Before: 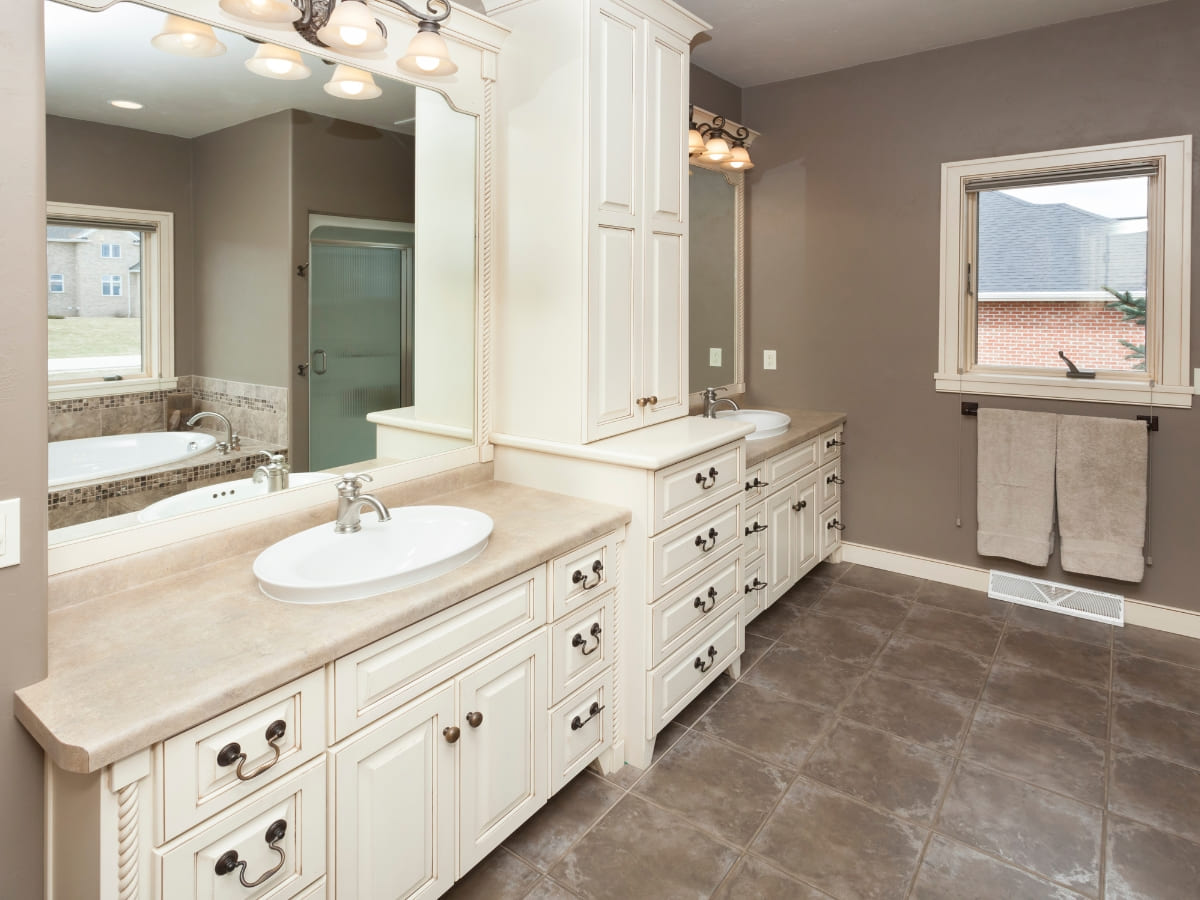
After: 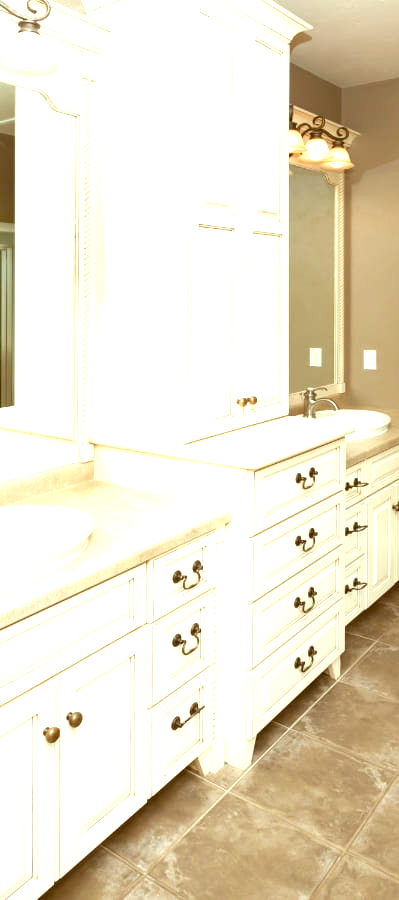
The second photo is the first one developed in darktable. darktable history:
color correction: highlights a* -5.3, highlights b* 9.8, shadows a* 9.8, shadows b* 24.26
exposure: black level correction 0, exposure 1.1 EV, compensate exposure bias true, compensate highlight preservation false
crop: left 33.36%, right 33.36%
